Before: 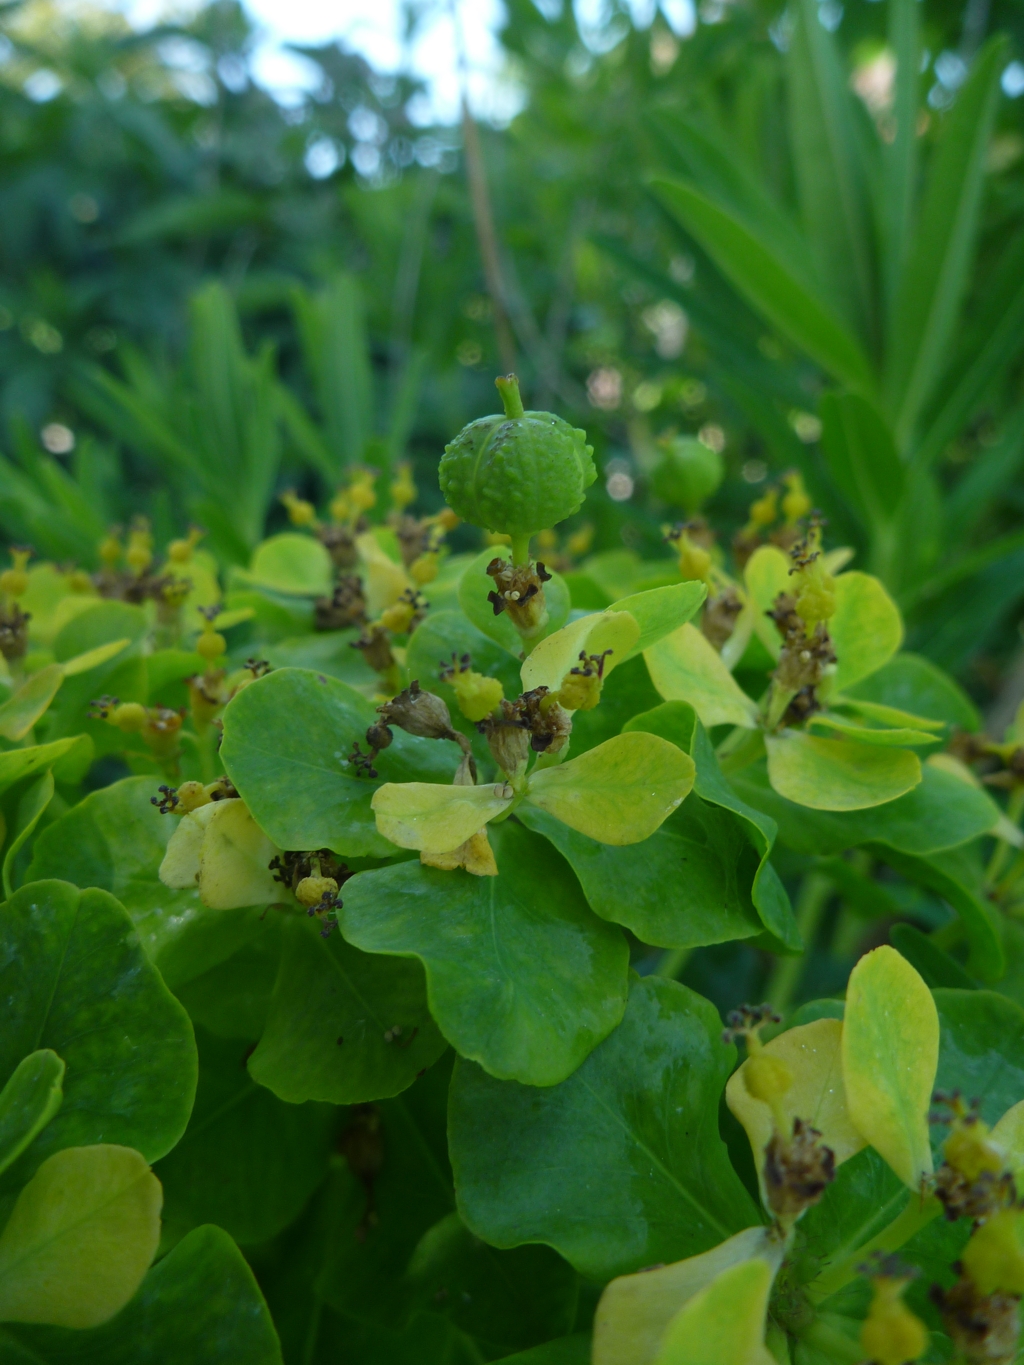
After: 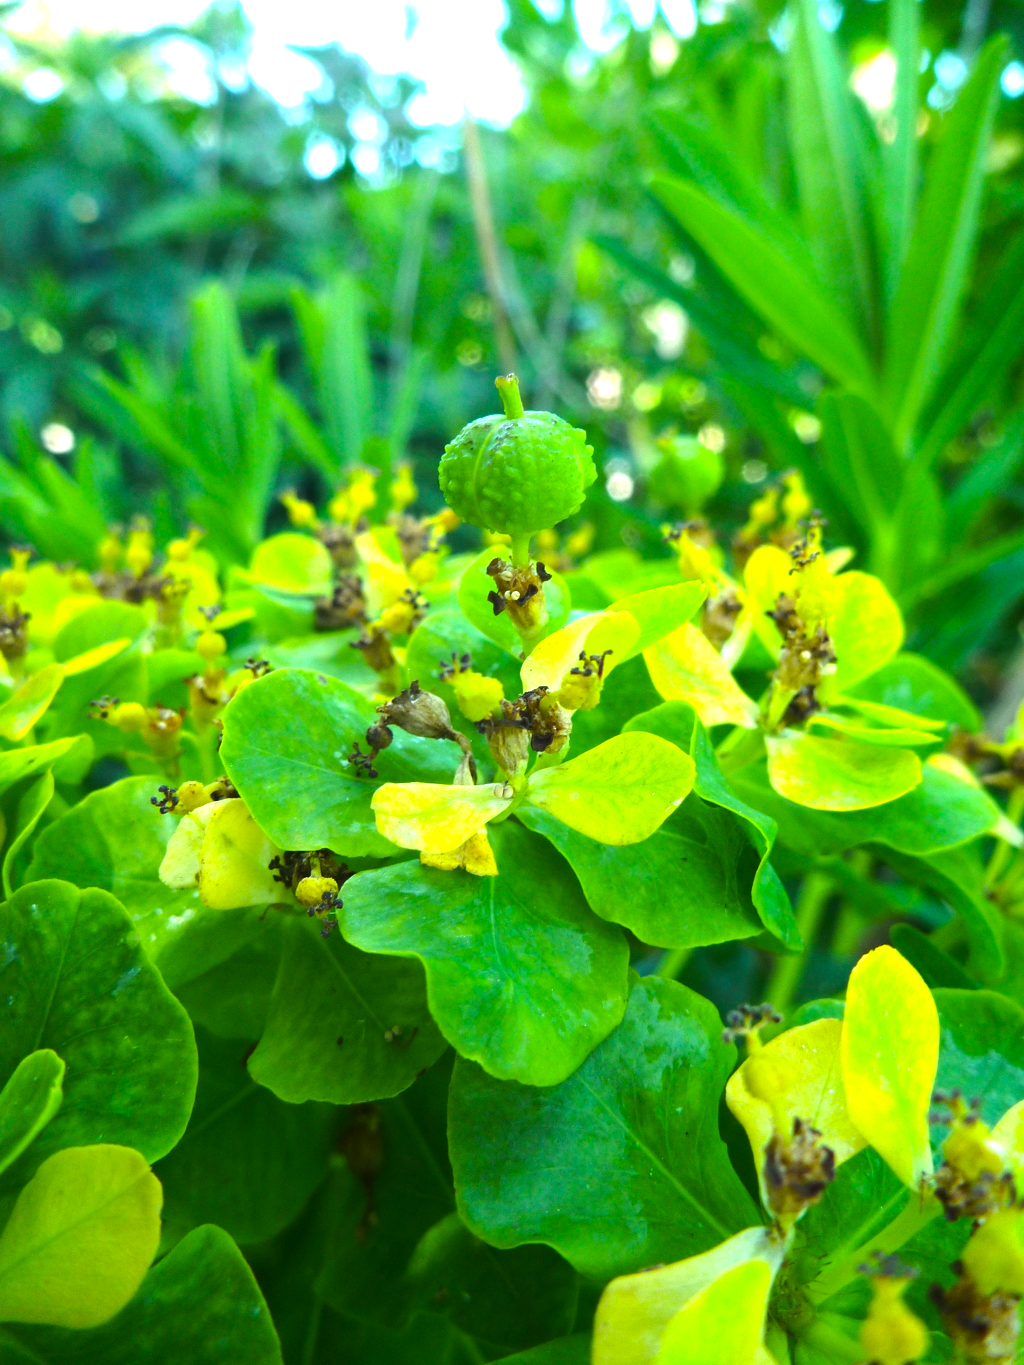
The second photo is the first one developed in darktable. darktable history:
color balance rgb: perceptual saturation grading › global saturation 25.257%, perceptual brilliance grading › highlights 19.674%, perceptual brilliance grading › mid-tones 19.382%, perceptual brilliance grading › shadows -20.657%
exposure: black level correction 0, exposure 1.295 EV, compensate highlight preservation false
